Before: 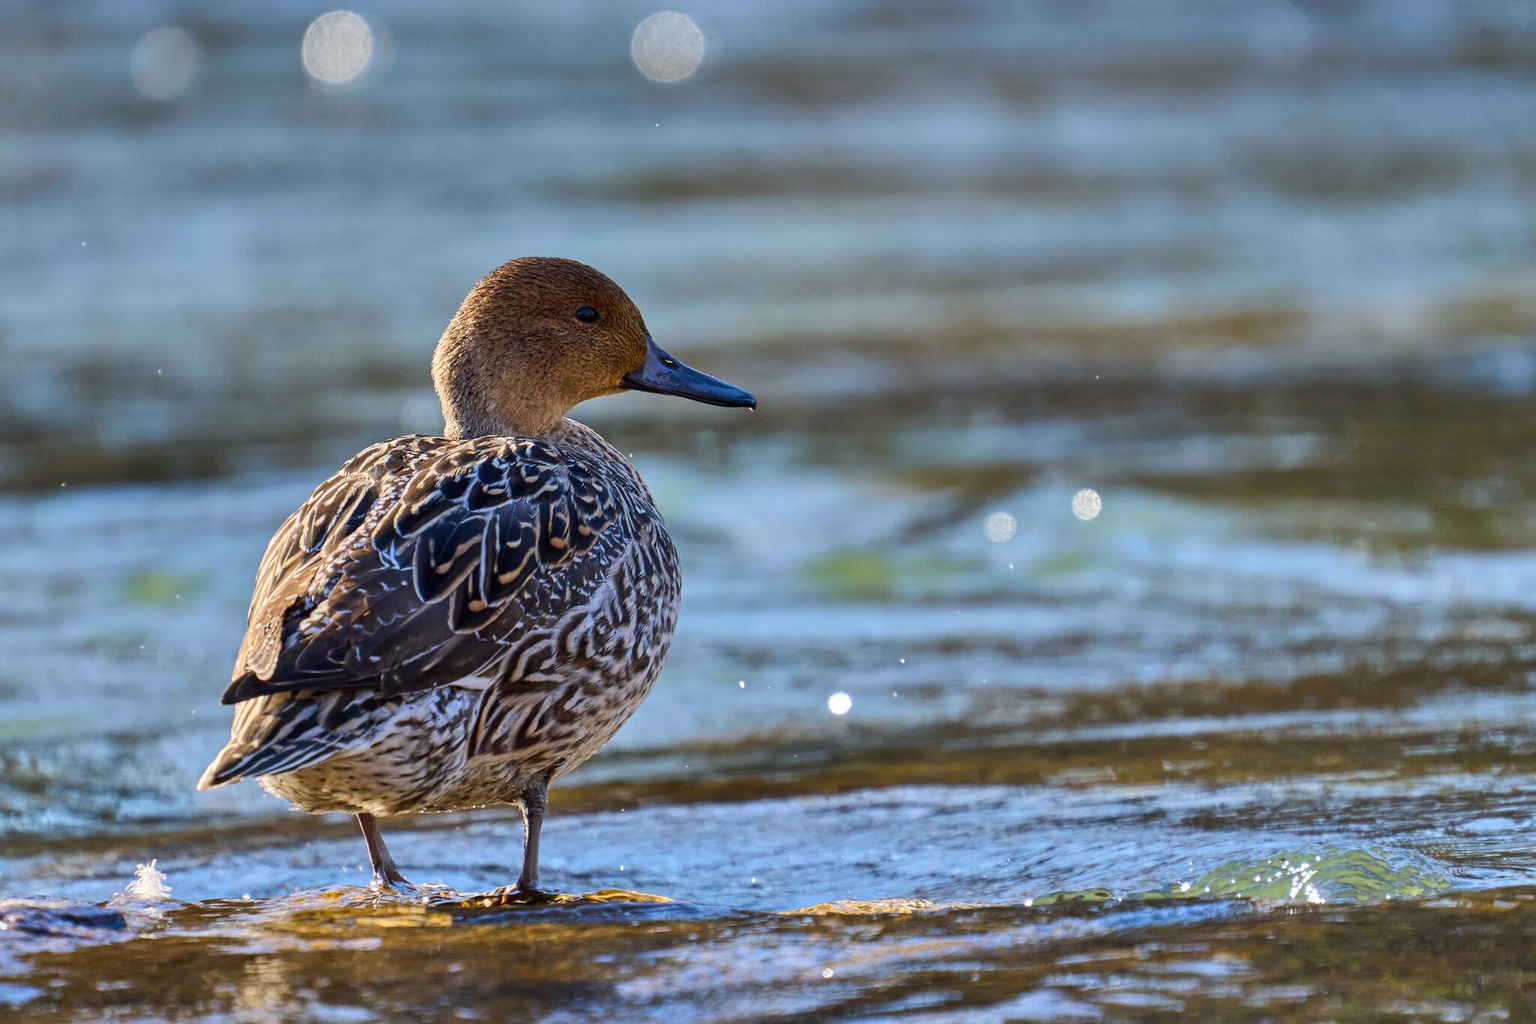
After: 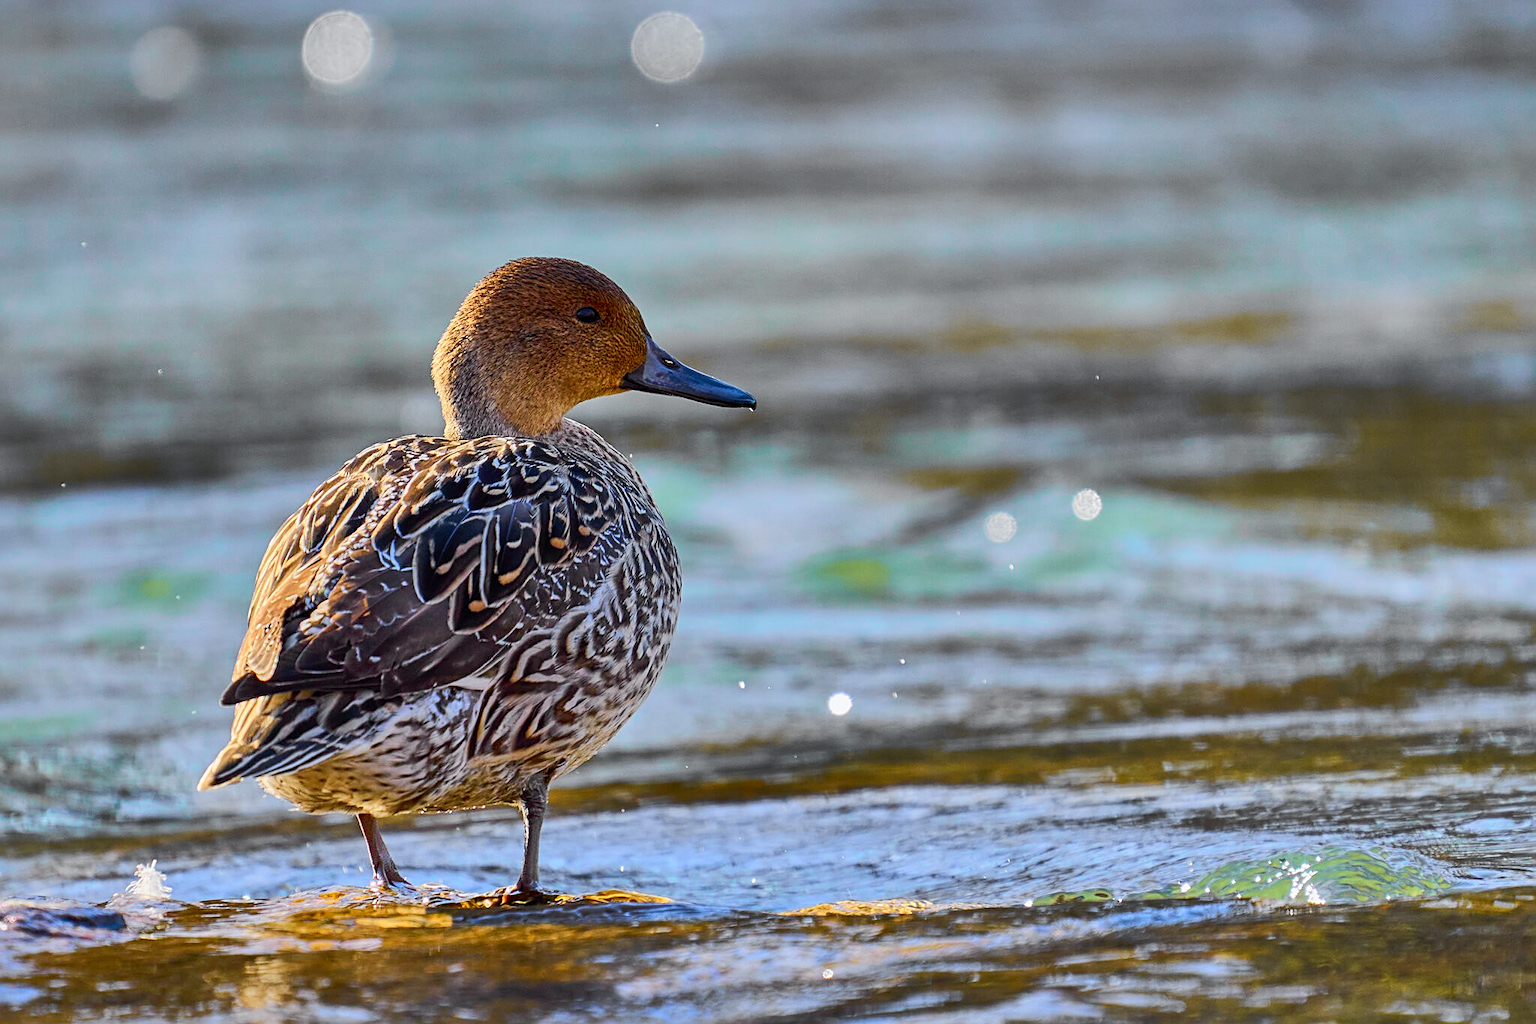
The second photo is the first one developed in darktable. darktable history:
shadows and highlights: highlights color adjustment 0.375%
tone curve: curves: ch0 [(0, 0) (0.071, 0.047) (0.266, 0.26) (0.491, 0.552) (0.753, 0.818) (1, 0.983)]; ch1 [(0, 0) (0.346, 0.307) (0.408, 0.369) (0.463, 0.443) (0.482, 0.493) (0.502, 0.5) (0.517, 0.518) (0.55, 0.573) (0.597, 0.641) (0.651, 0.709) (1, 1)]; ch2 [(0, 0) (0.346, 0.34) (0.434, 0.46) (0.485, 0.494) (0.5, 0.494) (0.517, 0.506) (0.535, 0.545) (0.583, 0.634) (0.625, 0.686) (1, 1)], color space Lab, independent channels, preserve colors none
sharpen: on, module defaults
